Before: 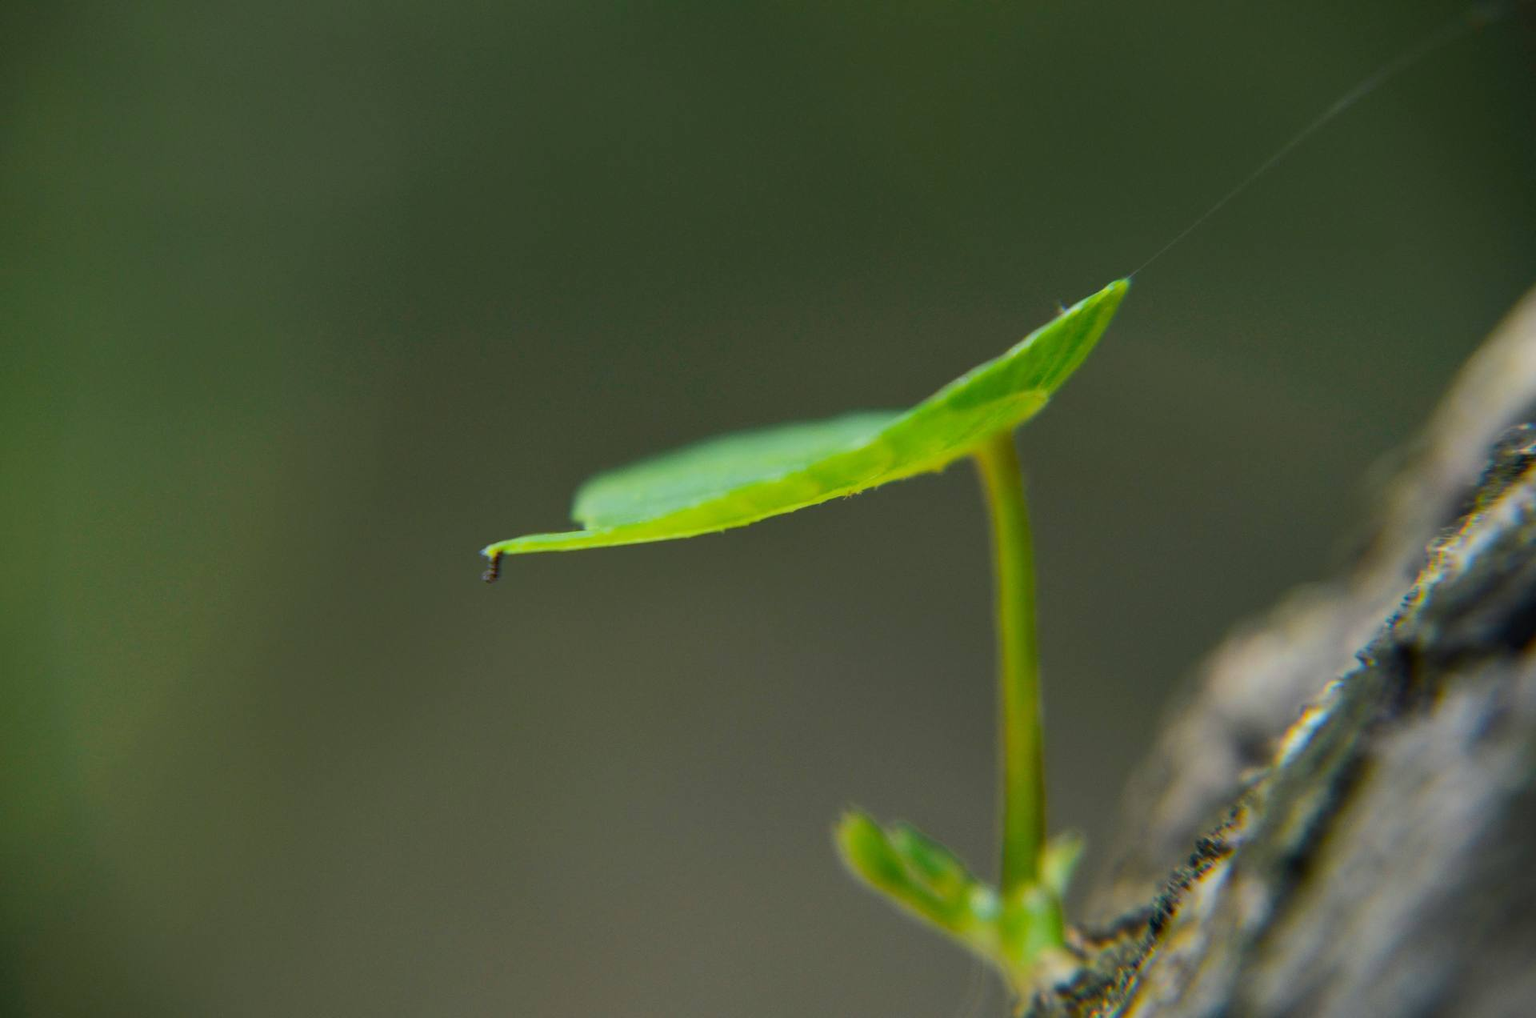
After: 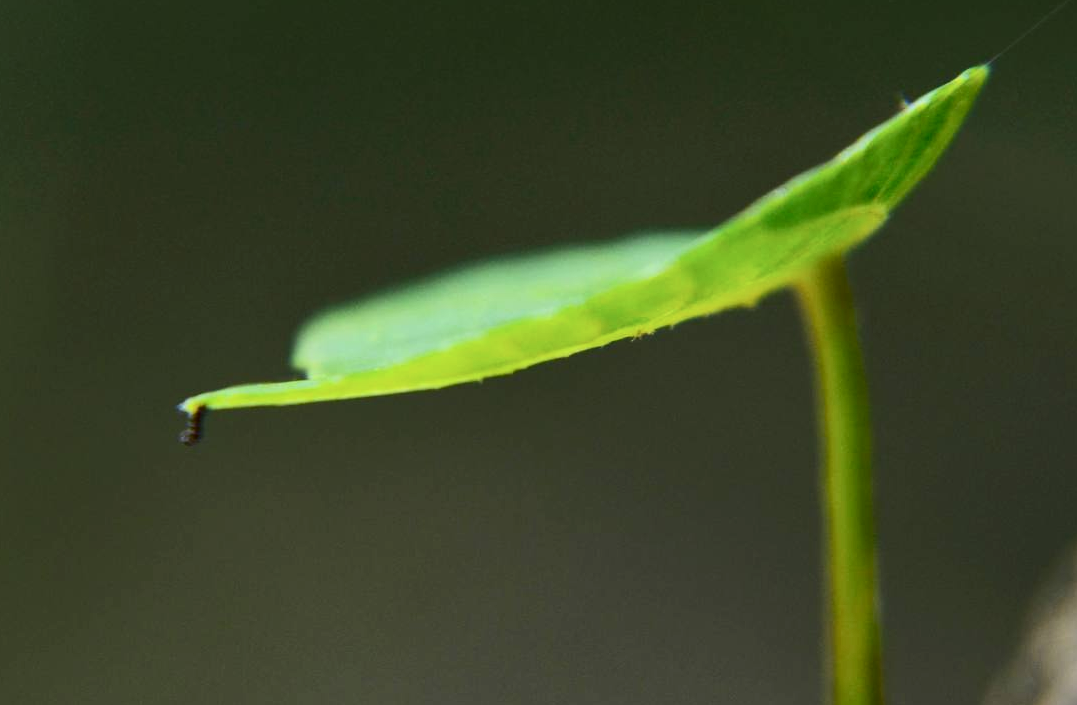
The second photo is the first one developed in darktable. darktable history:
contrast brightness saturation: contrast 0.27
shadows and highlights: shadows -8.9, white point adjustment 1.69, highlights 9.27
crop and rotate: left 22.061%, top 22.269%, right 21.821%, bottom 22.237%
